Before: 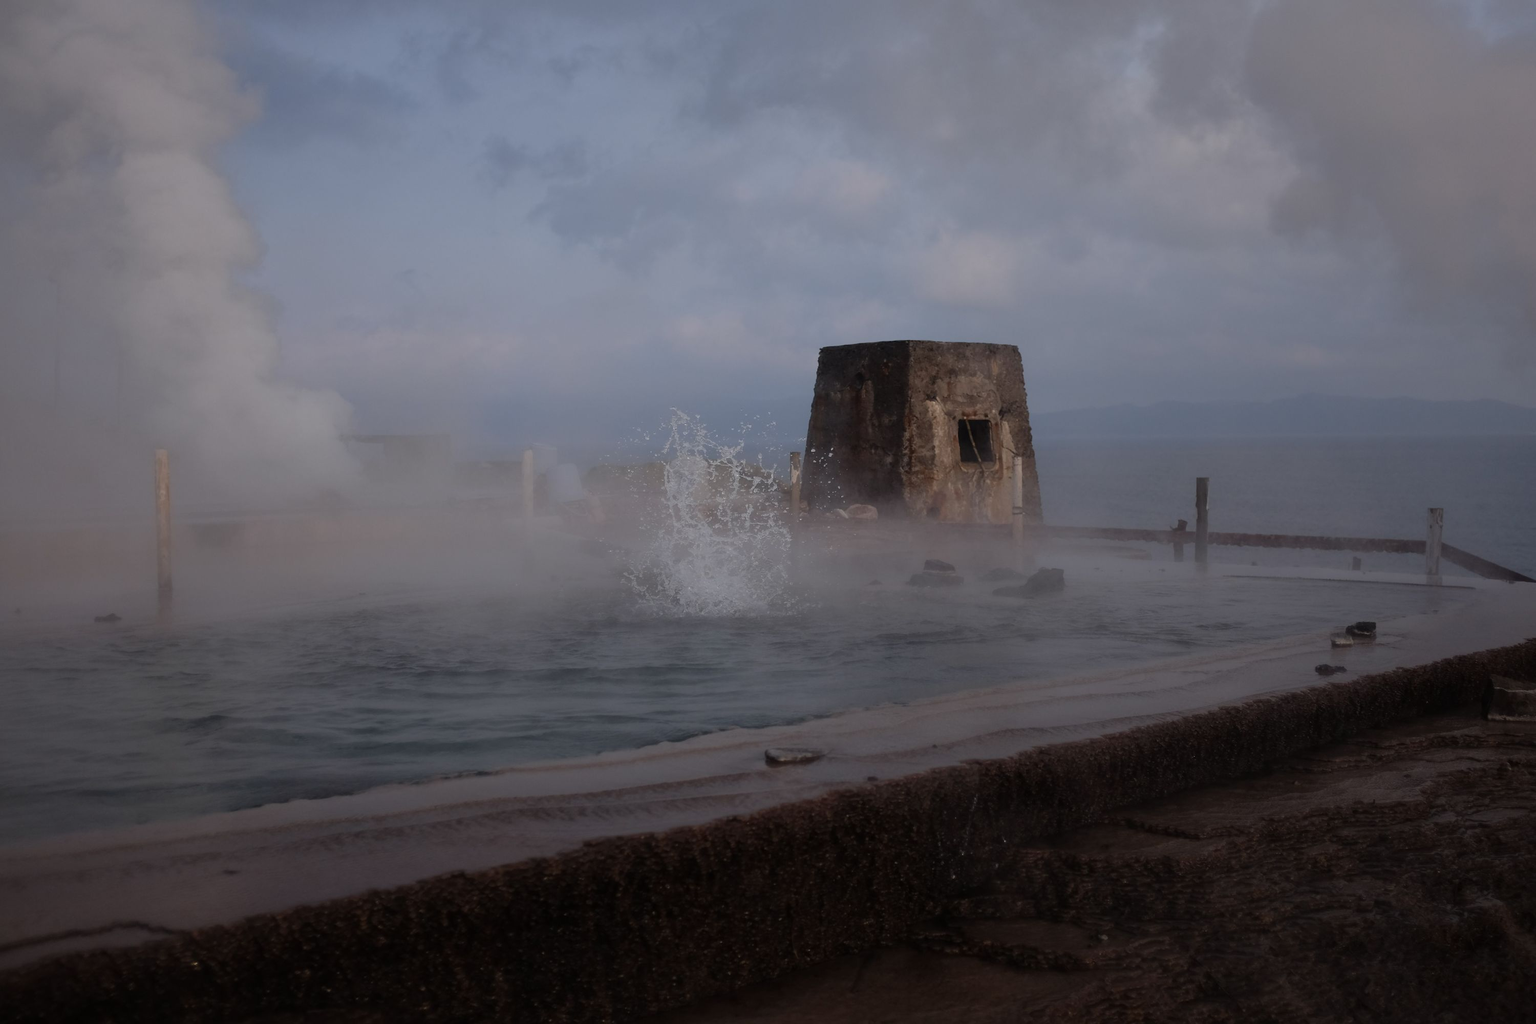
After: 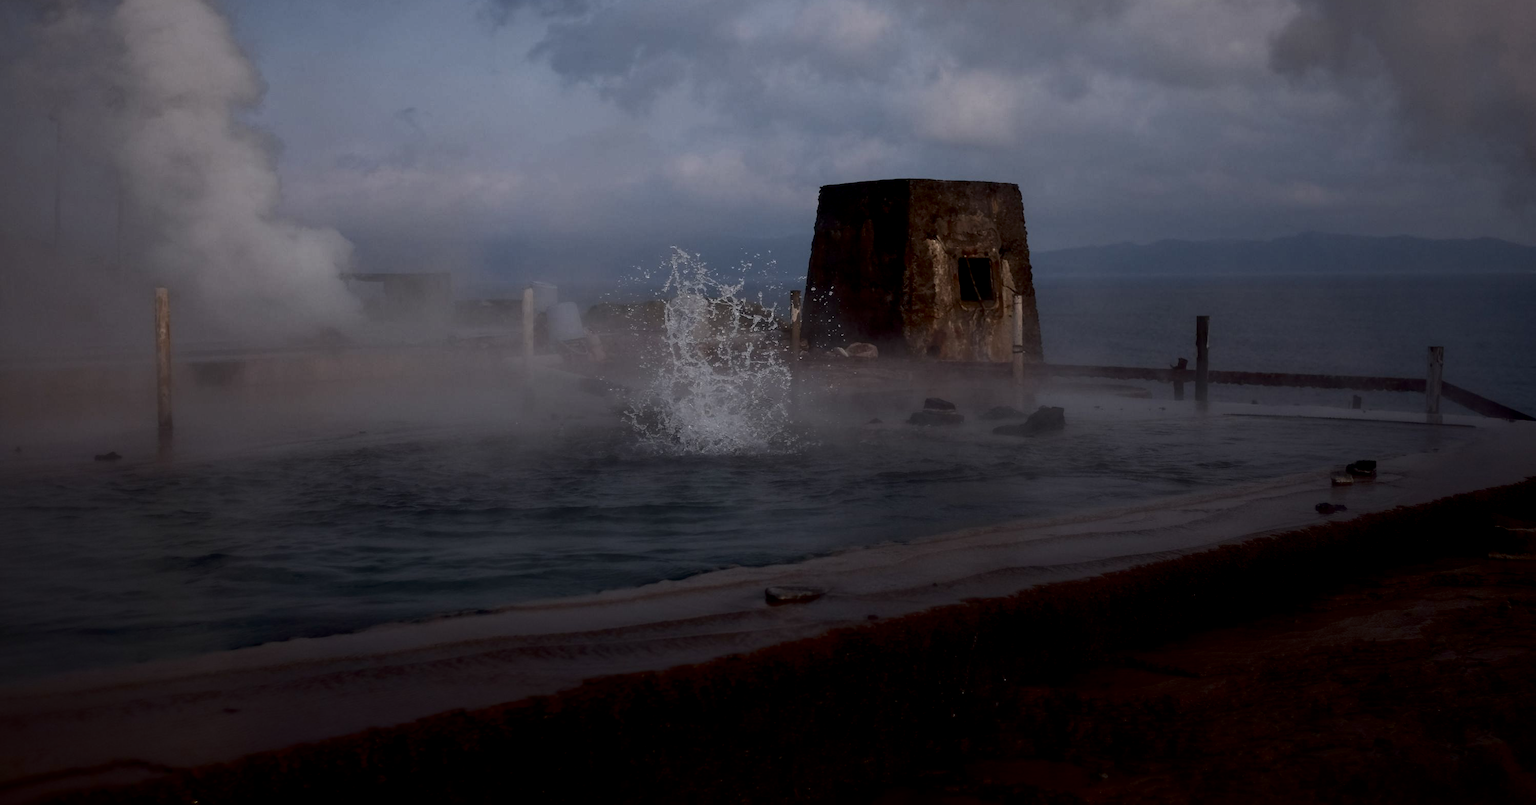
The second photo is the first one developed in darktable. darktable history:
crop and rotate: top 15.816%, bottom 5.473%
tone equalizer: on, module defaults
local contrast: on, module defaults
contrast brightness saturation: contrast 0.245, brightness -0.227, saturation 0.147
